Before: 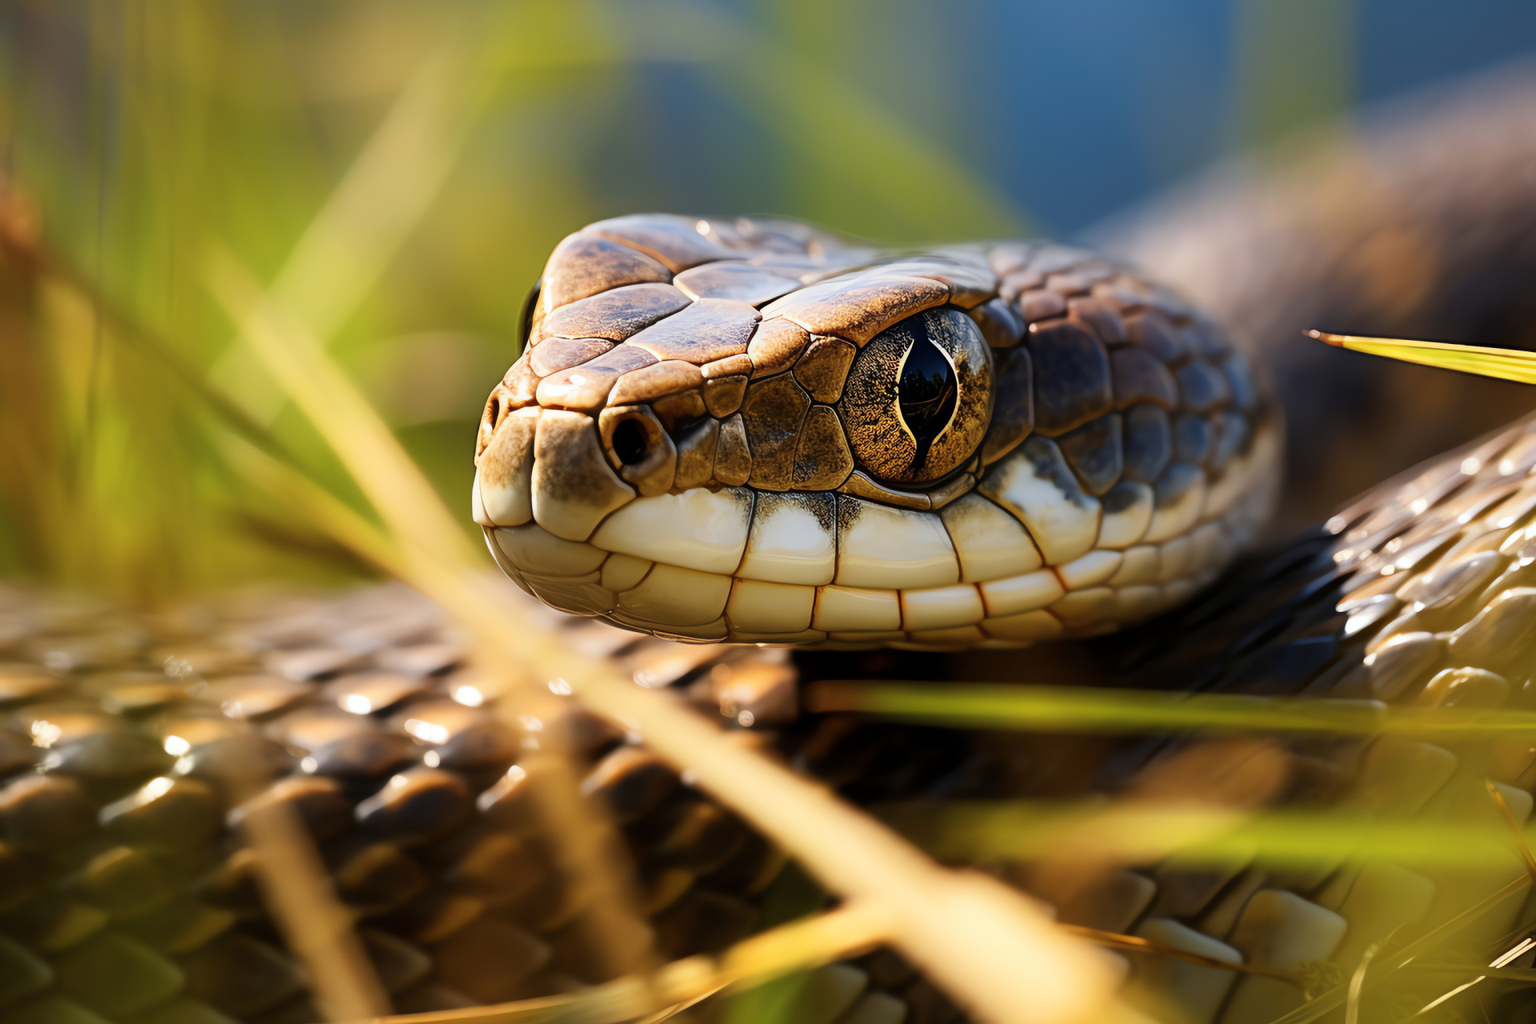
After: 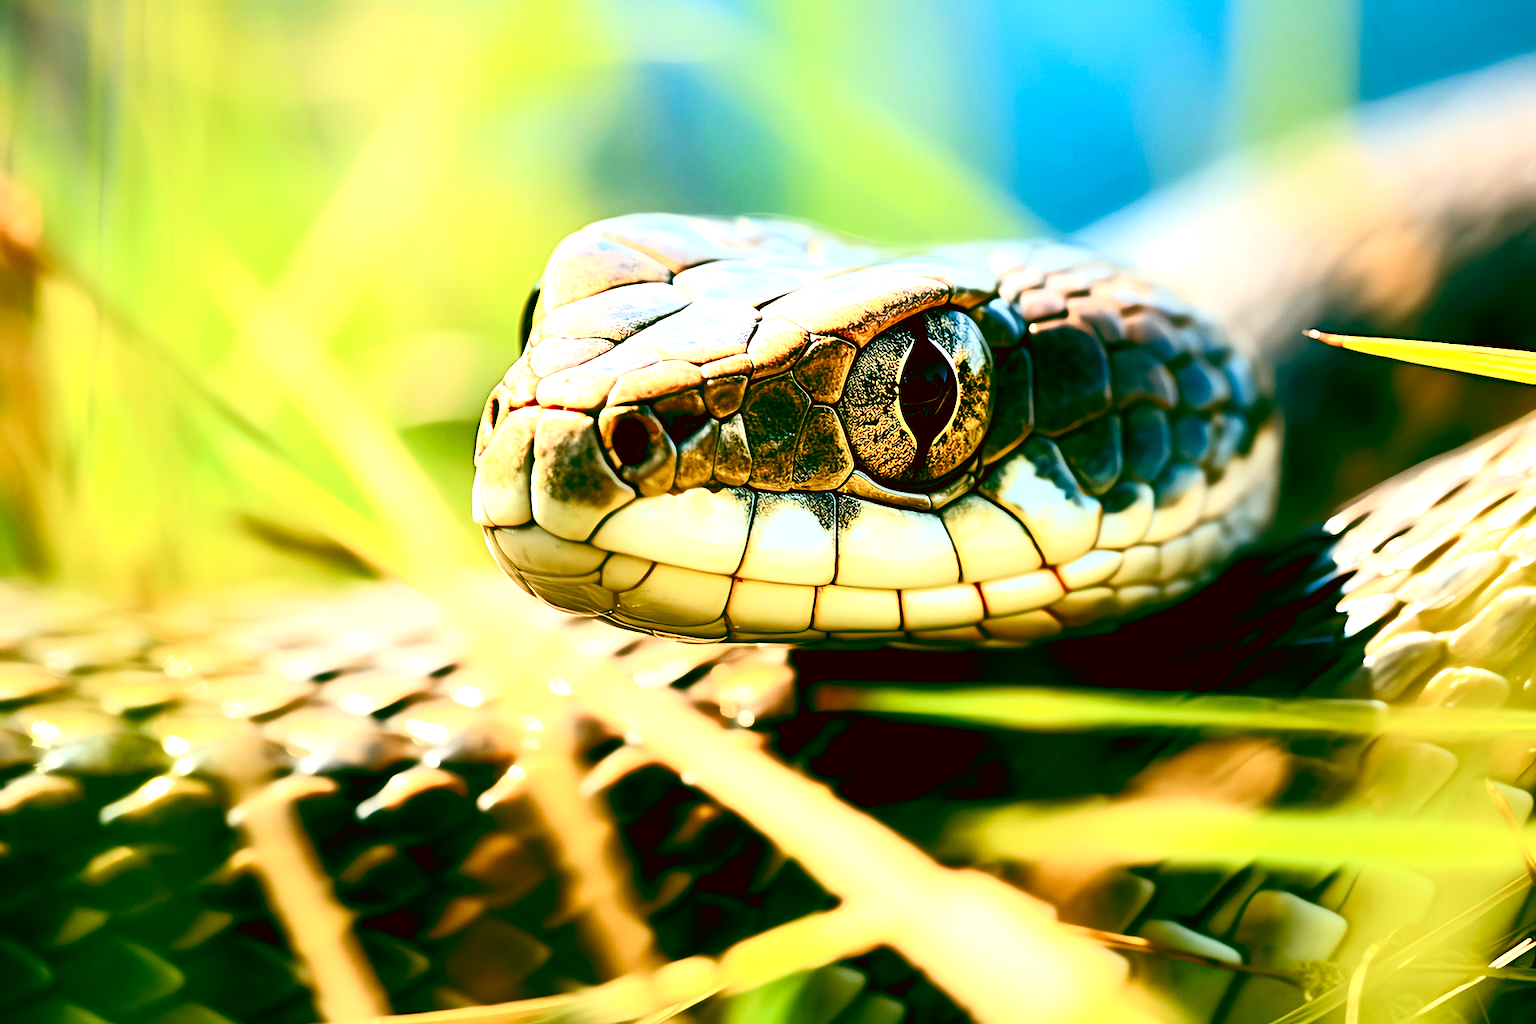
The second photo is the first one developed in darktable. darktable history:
exposure: black level correction 0, exposure 0.697 EV, compensate highlight preservation false
color calibration: output R [0.946, 0.065, -0.013, 0], output G [-0.246, 1.264, -0.017, 0], output B [0.046, -0.098, 1.05, 0], gray › normalize channels true, illuminant as shot in camera, x 0.358, y 0.373, temperature 4628.91 K, gamut compression 0.029
contrast brightness saturation: contrast 0.411, brightness 0.052, saturation 0.256
color balance rgb: global offset › luminance -0.521%, global offset › chroma 0.904%, global offset › hue 172.9°, perceptual saturation grading › global saturation 20%, perceptual saturation grading › highlights -49.348%, perceptual saturation grading › shadows 25.711%, global vibrance 15.018%
tone equalizer: -8 EV -0.767 EV, -7 EV -0.703 EV, -6 EV -0.59 EV, -5 EV -0.37 EV, -3 EV 0.382 EV, -2 EV 0.6 EV, -1 EV 0.694 EV, +0 EV 0.736 EV, smoothing diameter 24.85%, edges refinement/feathering 9.53, preserve details guided filter
color correction: highlights a* -5.6, highlights b* 9.8, shadows a* 9.37, shadows b* 24.83
